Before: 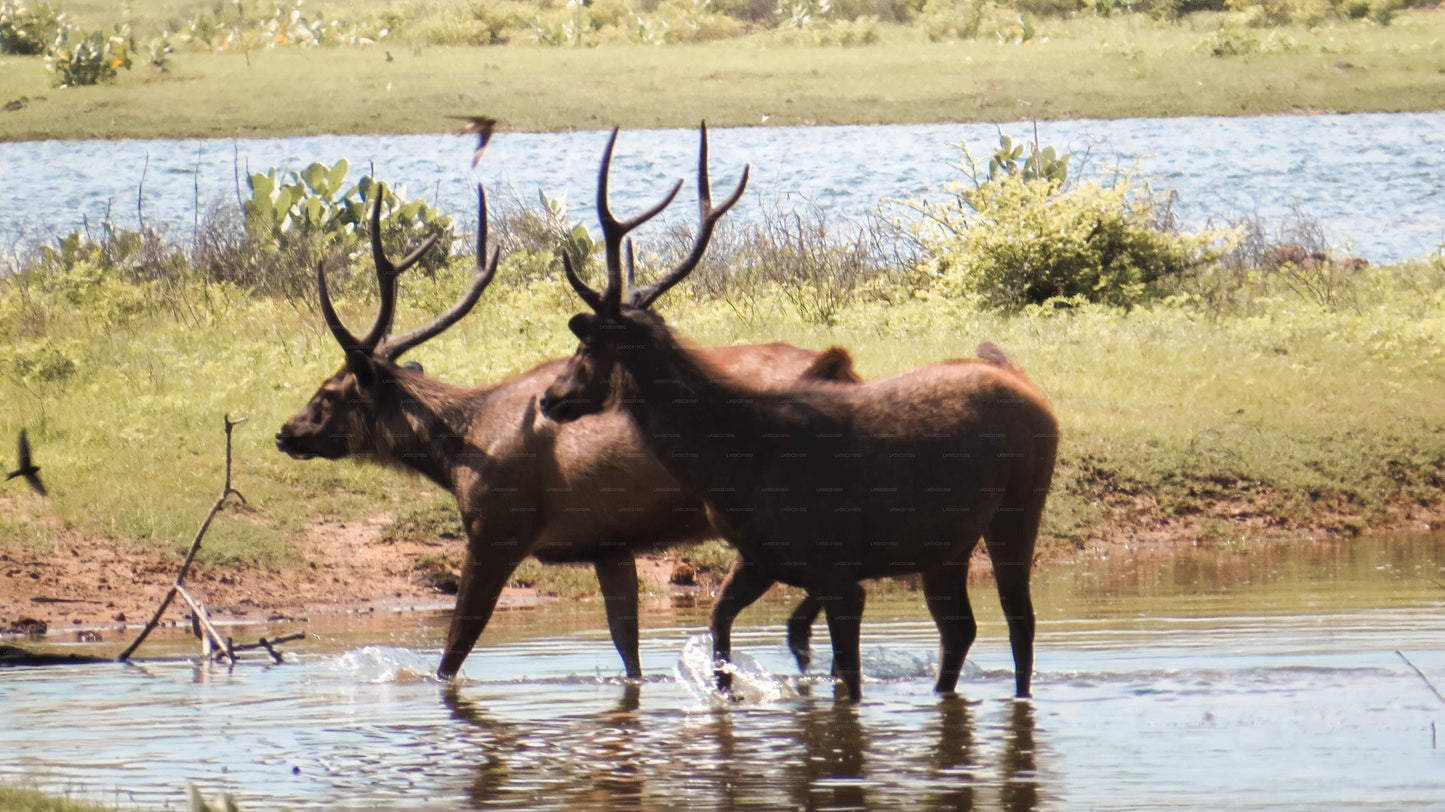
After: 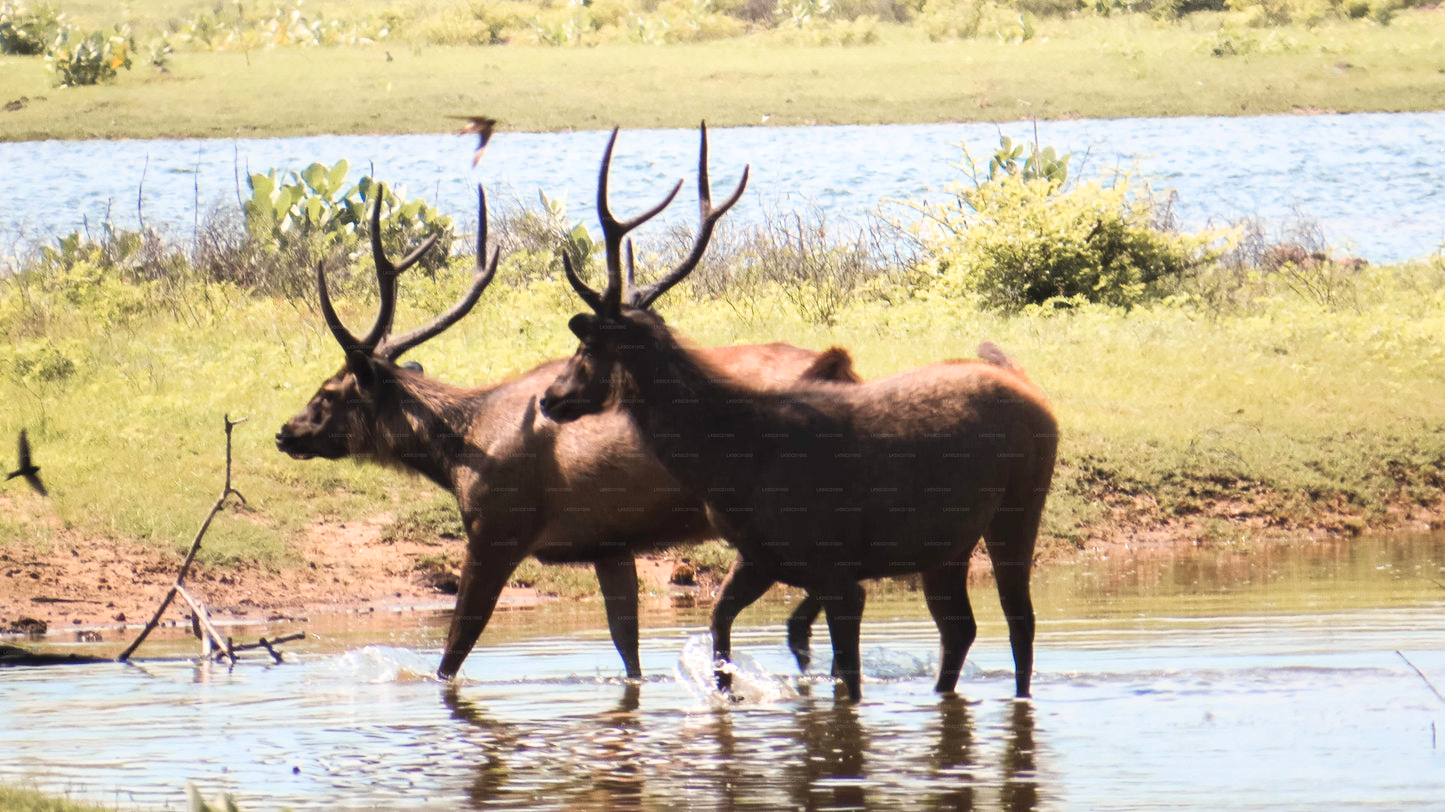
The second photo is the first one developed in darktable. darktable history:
contrast brightness saturation: contrast 0.204, brightness 0.149, saturation 0.138
